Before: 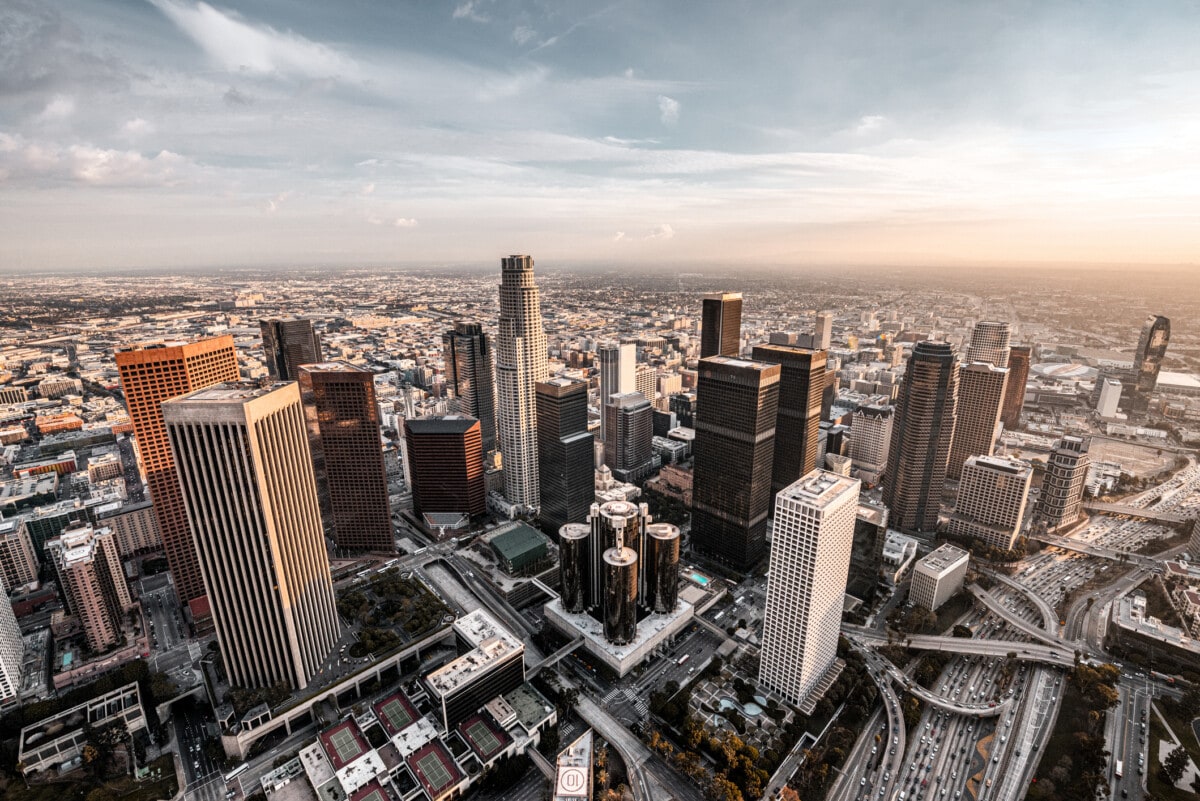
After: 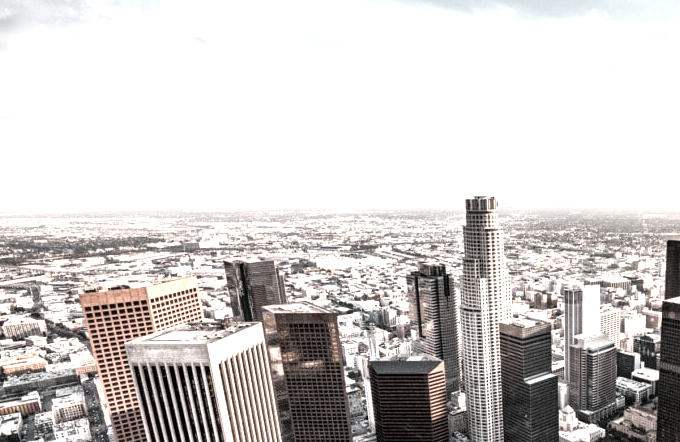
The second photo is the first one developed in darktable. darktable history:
exposure: exposure 1.163 EV, compensate highlight preservation false
crop and rotate: left 3.052%, top 7.577%, right 40.277%, bottom 37.124%
color correction: highlights b* -0.034, saturation 0.277
